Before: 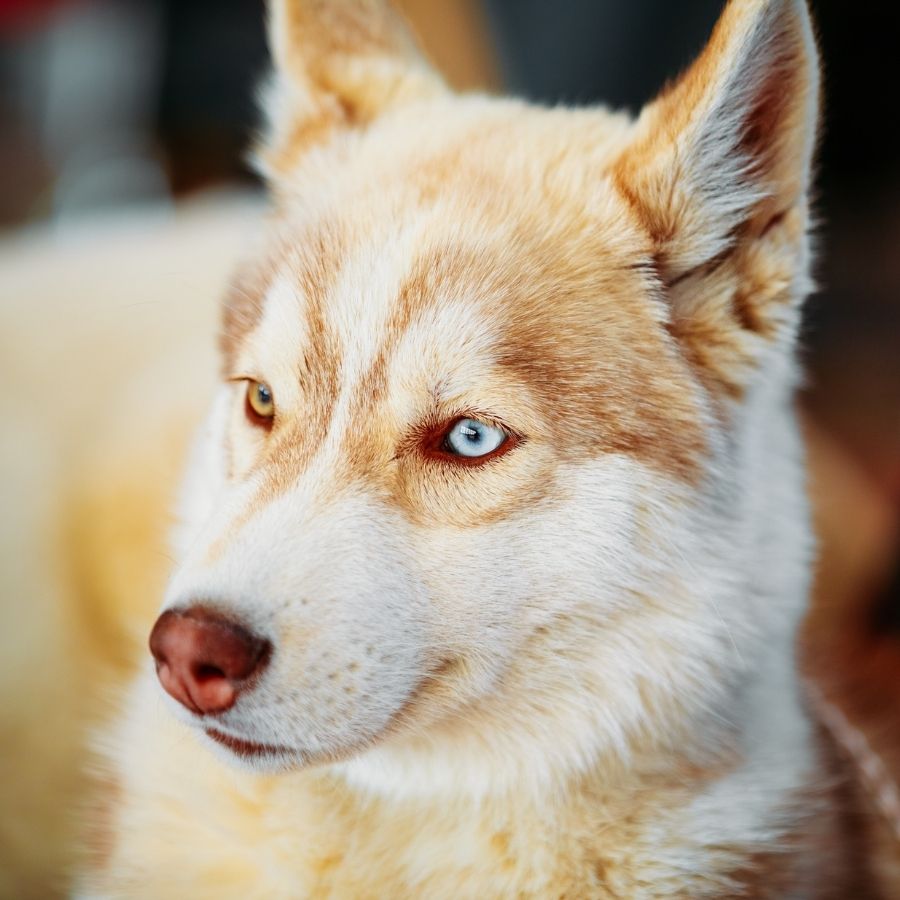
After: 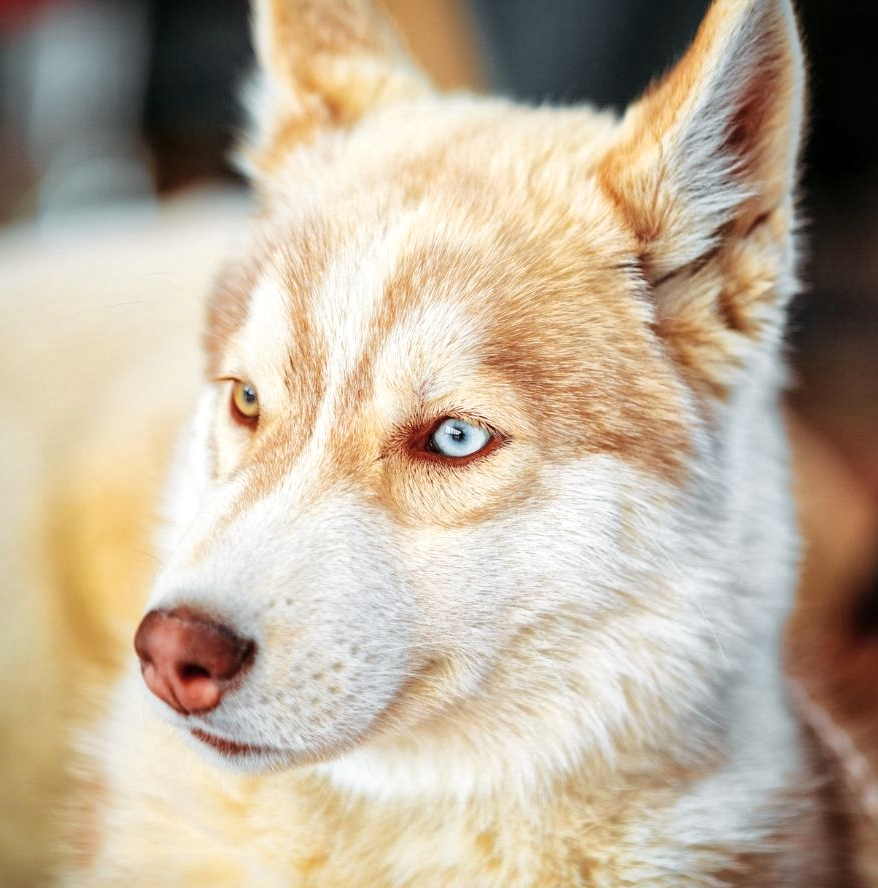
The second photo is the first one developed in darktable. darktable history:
crop and rotate: left 1.774%, right 0.633%, bottom 1.28%
global tonemap: drago (1, 100), detail 1
